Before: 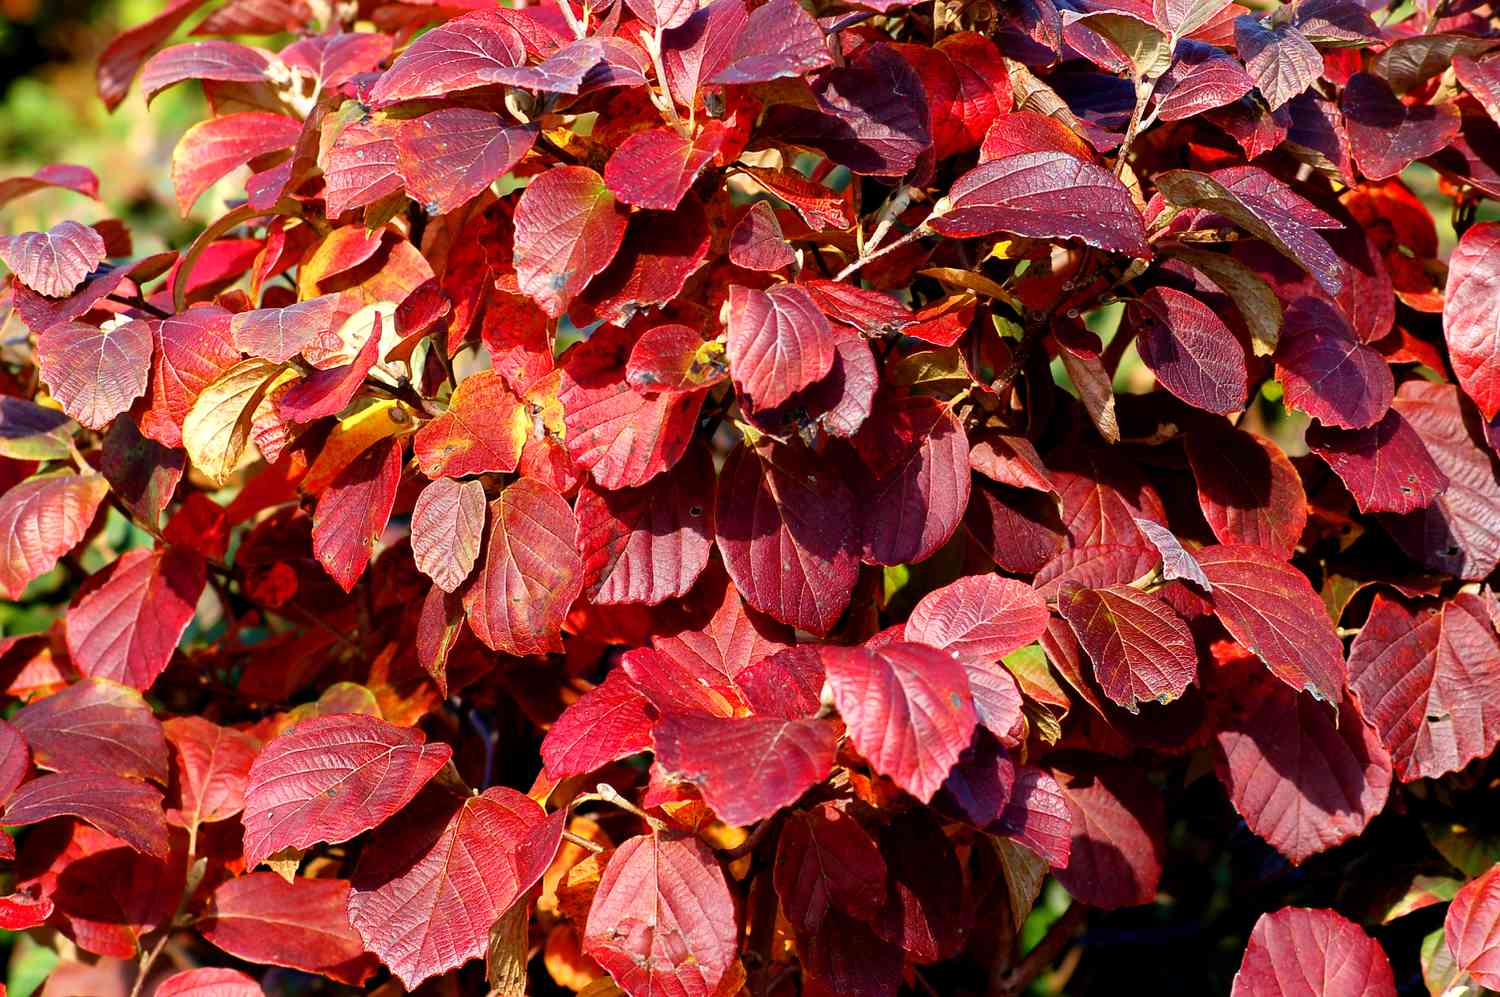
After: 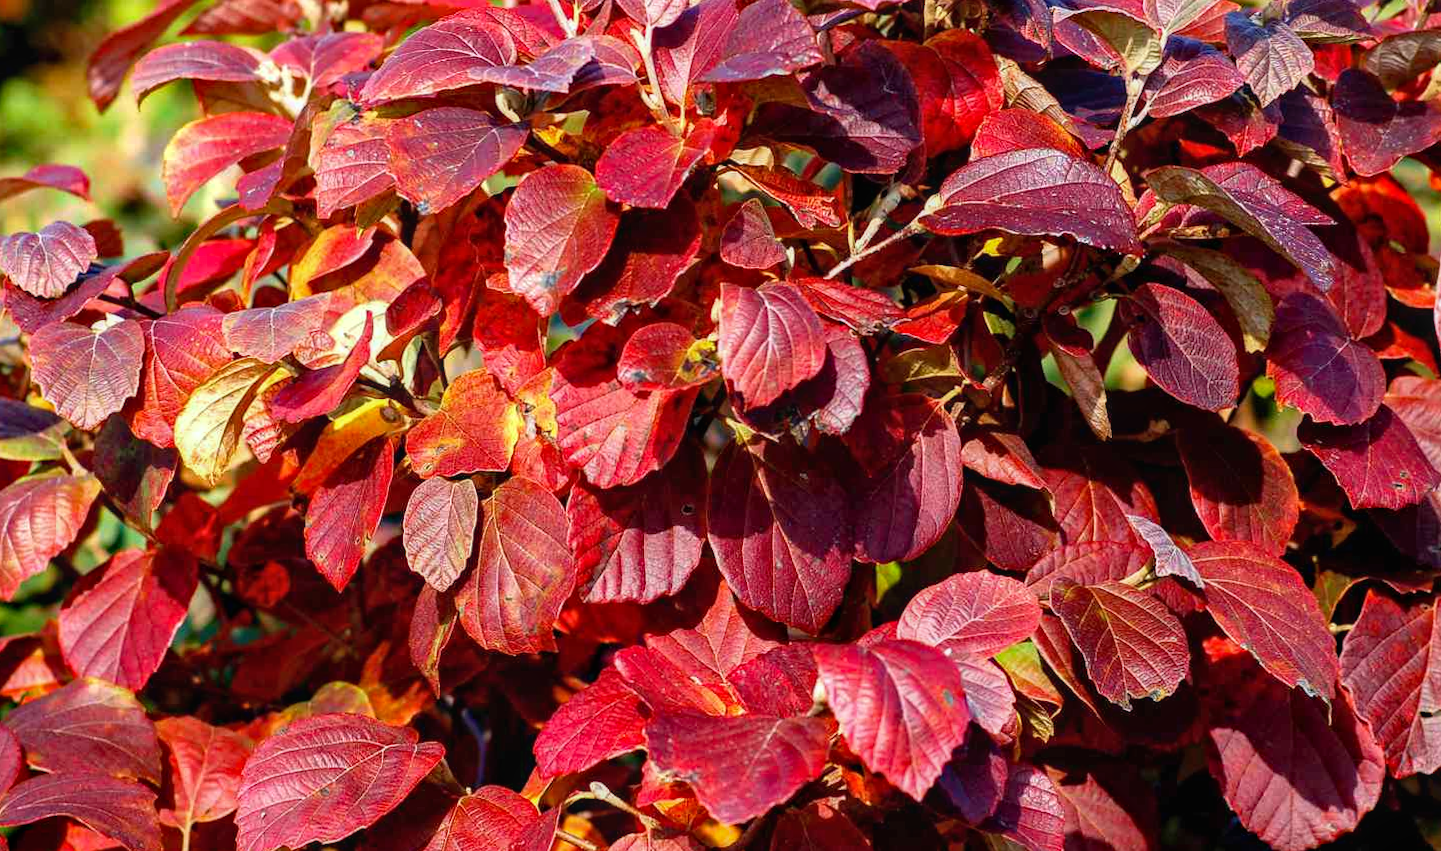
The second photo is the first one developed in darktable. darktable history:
local contrast: detail 110%
haze removal: compatibility mode true, adaptive false
crop and rotate: angle 0.2°, left 0.275%, right 3.127%, bottom 14.18%
levels: levels [0, 0.498, 0.996]
